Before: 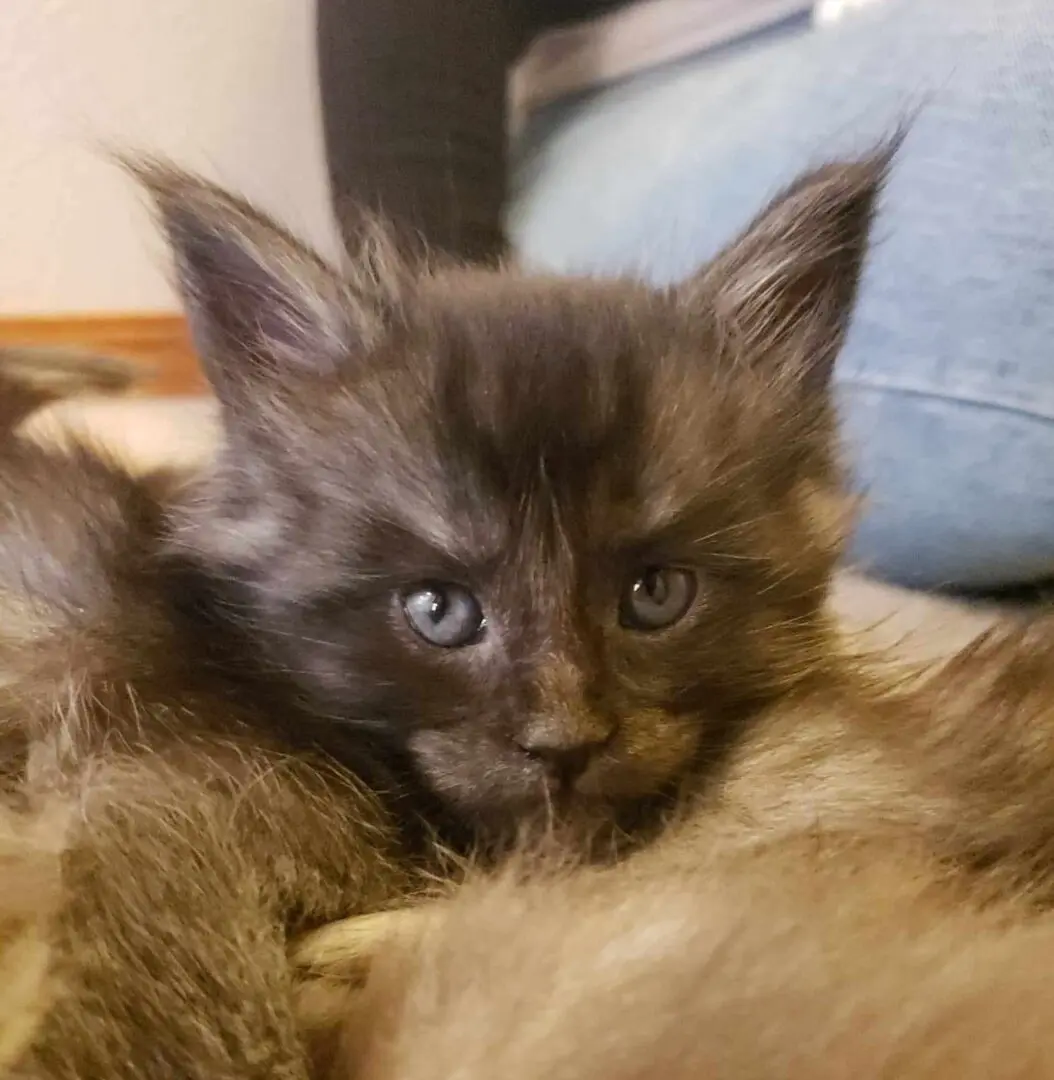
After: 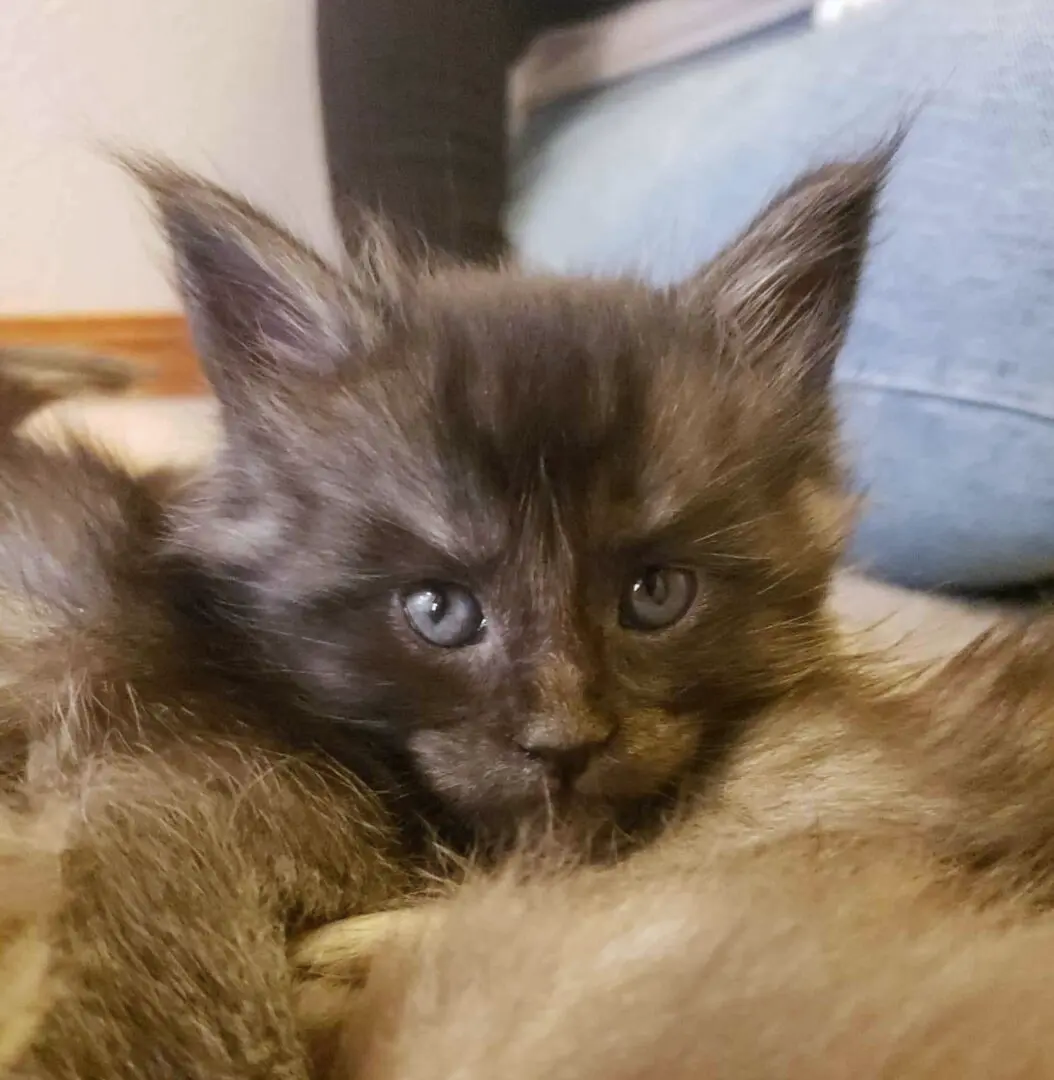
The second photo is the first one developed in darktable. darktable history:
haze removal: strength -0.05
white balance: red 0.98, blue 1.034
